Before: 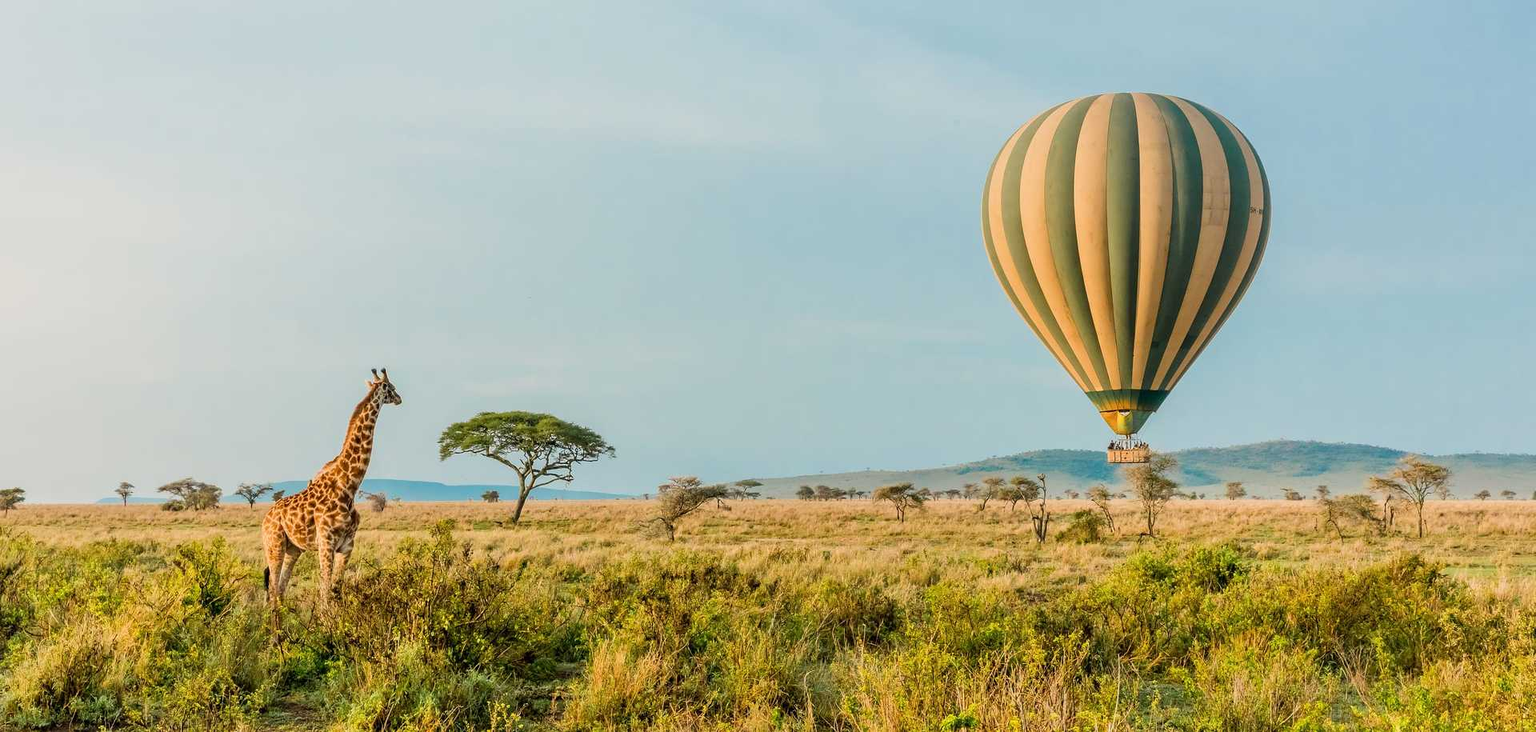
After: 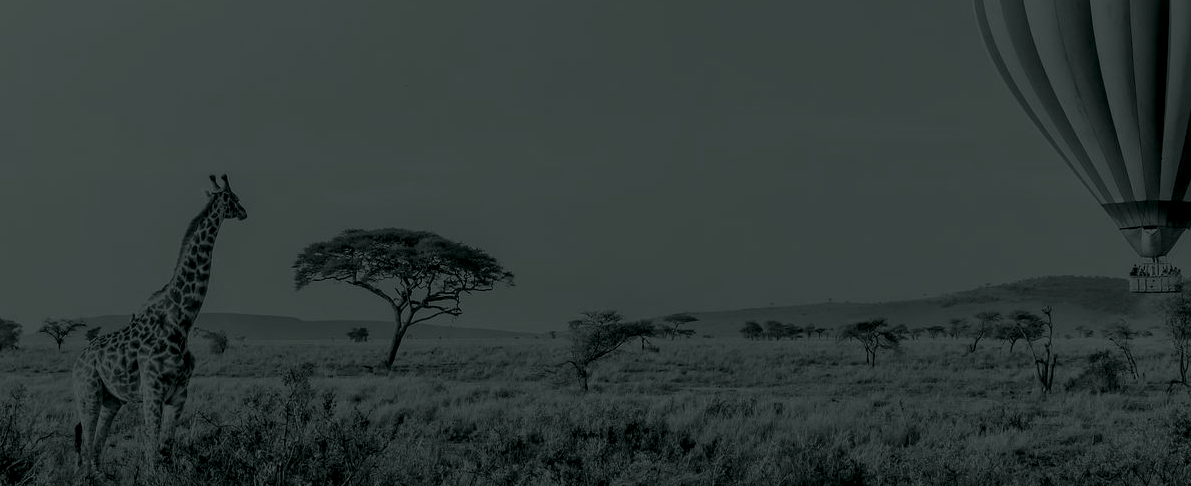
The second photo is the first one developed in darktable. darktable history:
crop: left 13.312%, top 31.28%, right 24.627%, bottom 15.582%
colorize: hue 90°, saturation 19%, lightness 1.59%, version 1
